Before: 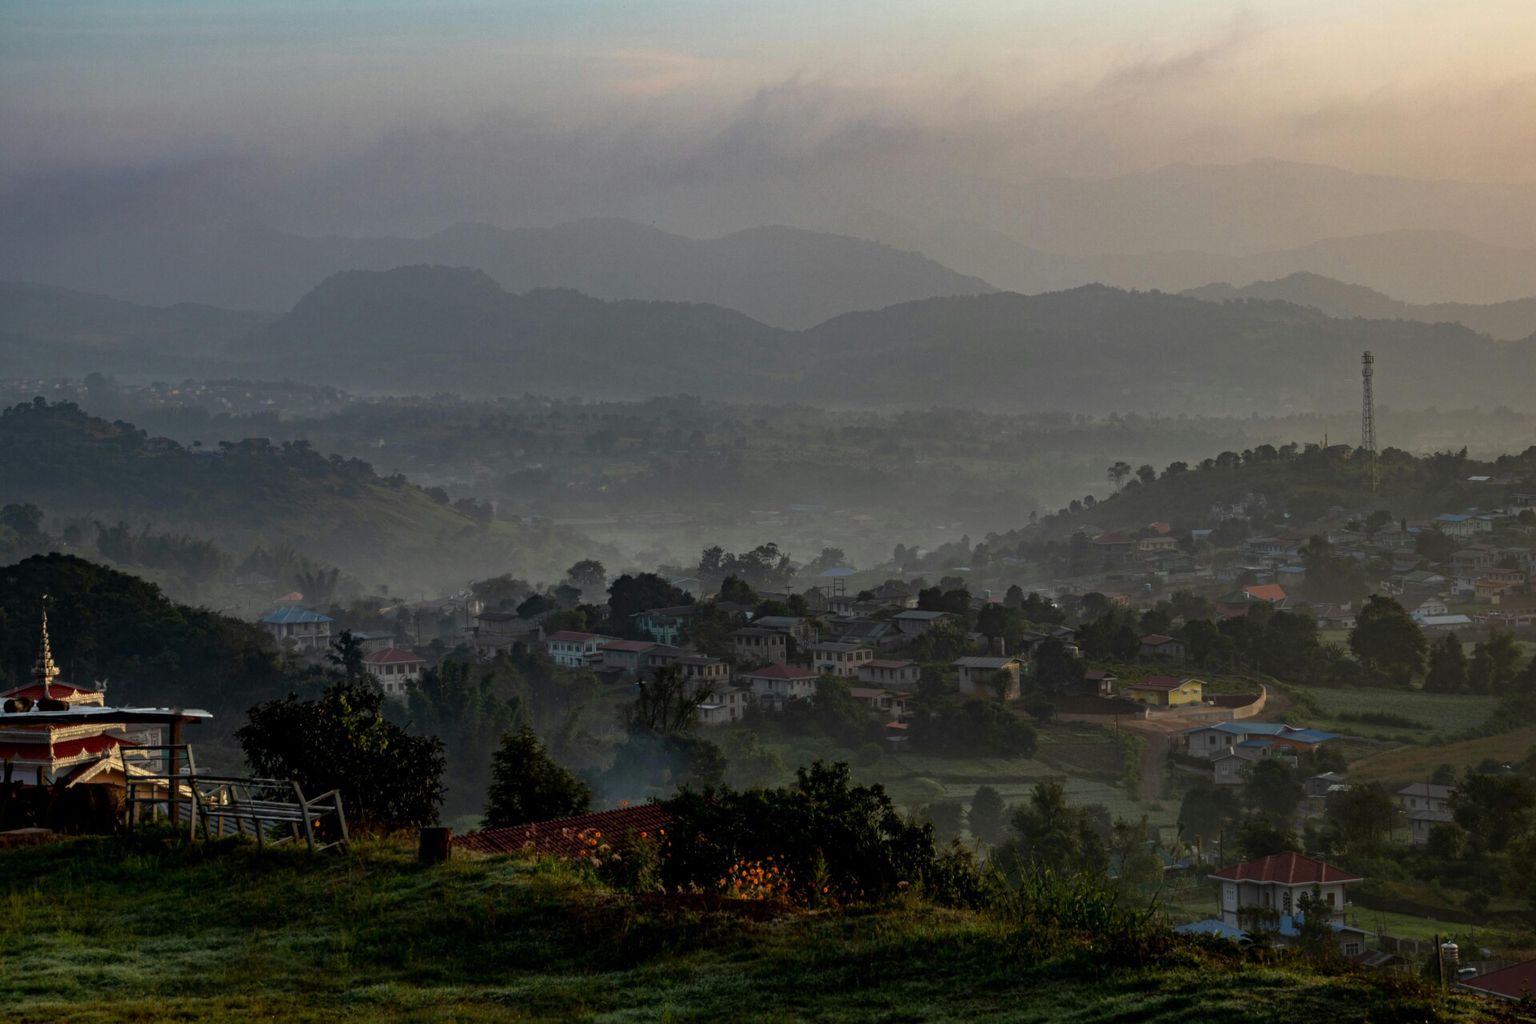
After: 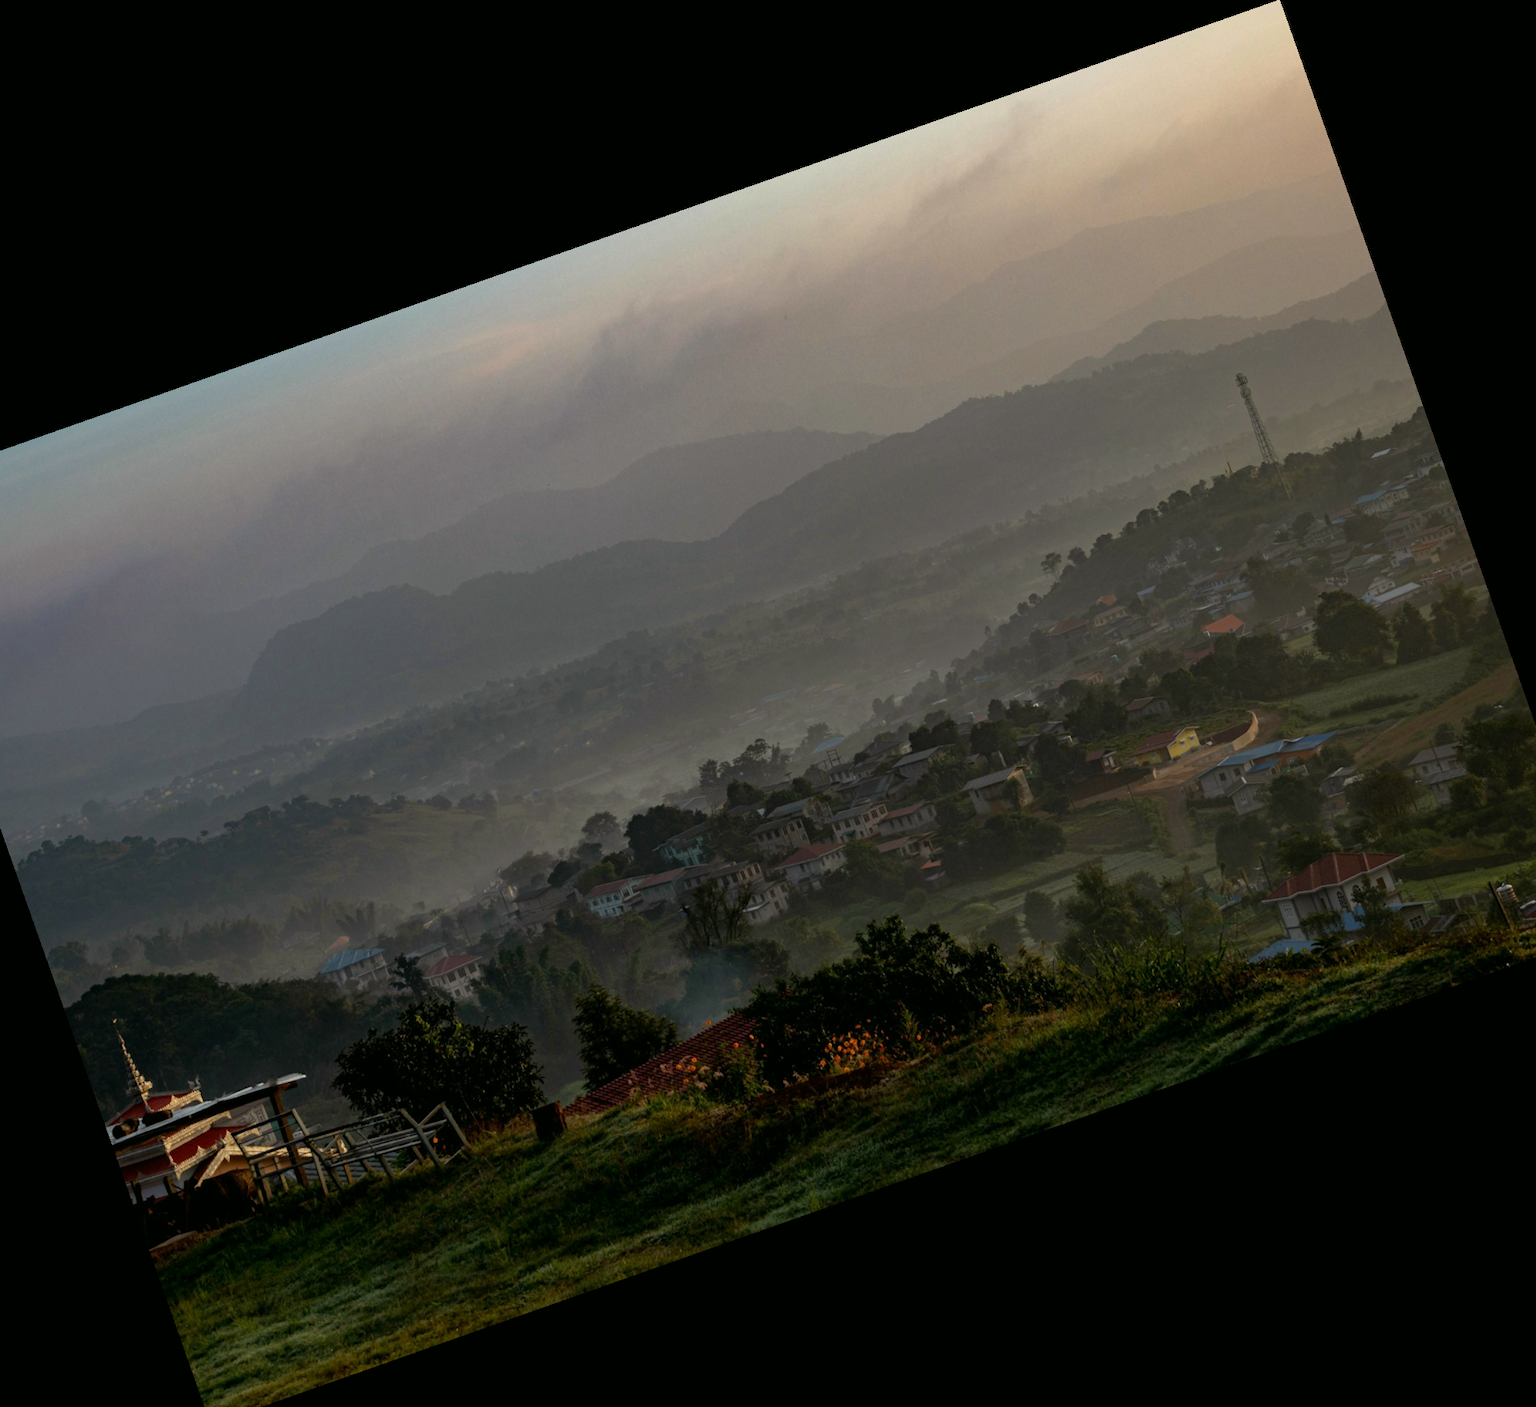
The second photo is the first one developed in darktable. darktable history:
color balance: mode lift, gamma, gain (sRGB), lift [1, 0.99, 1.01, 0.992], gamma [1, 1.037, 0.974, 0.963]
crop and rotate: angle 19.43°, left 6.812%, right 4.125%, bottom 1.087%
tone curve: curves: ch0 [(0, 0) (0.077, 0.082) (0.765, 0.73) (1, 1)]
